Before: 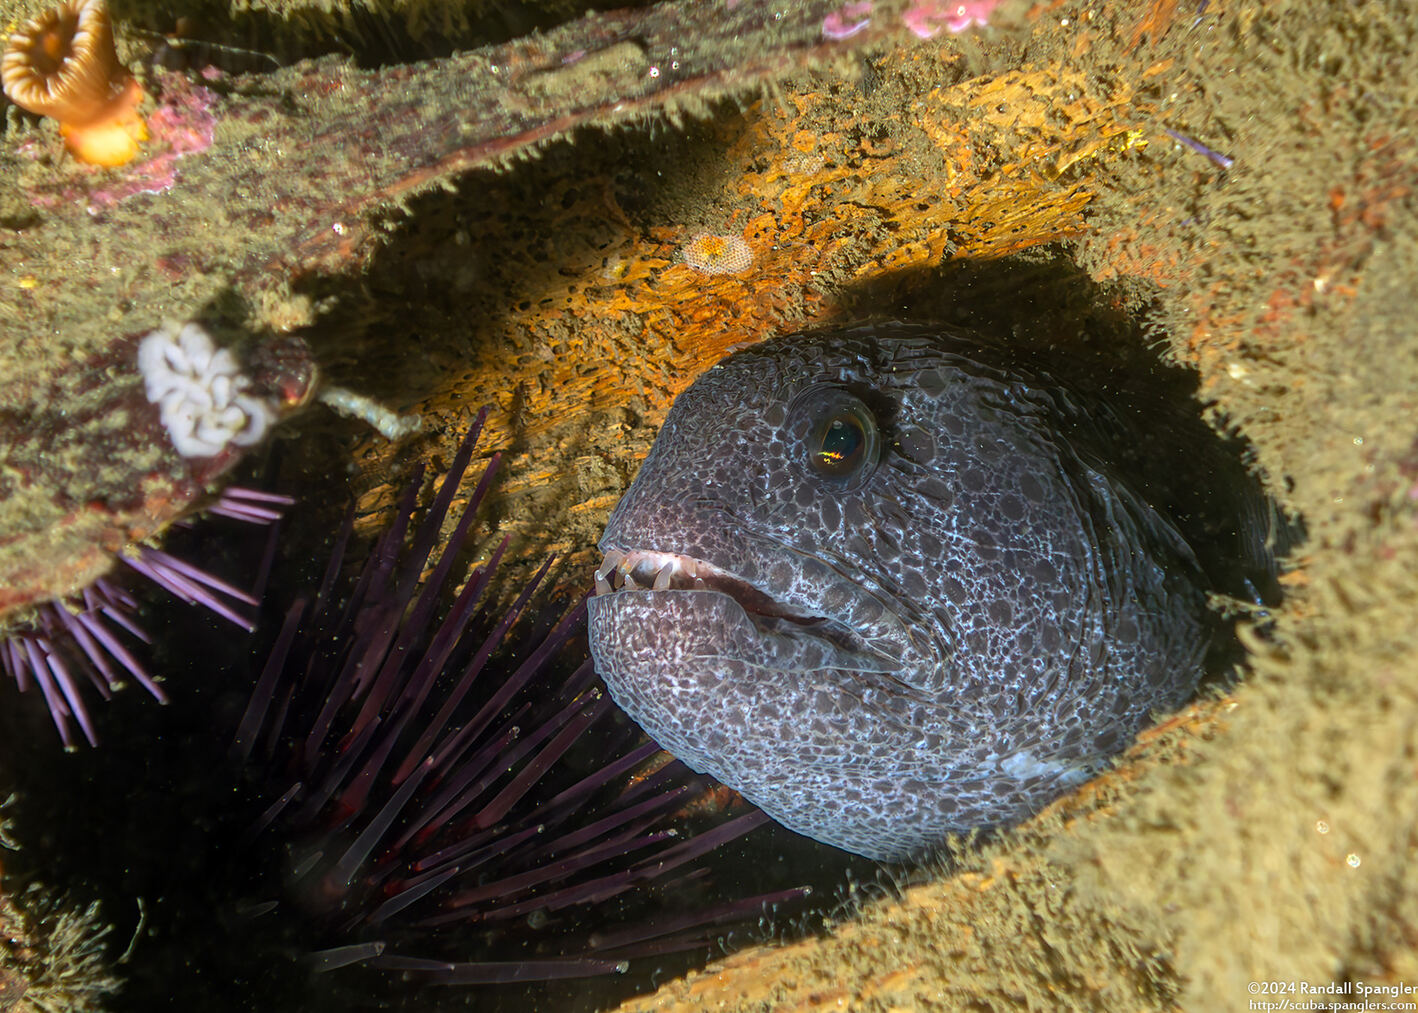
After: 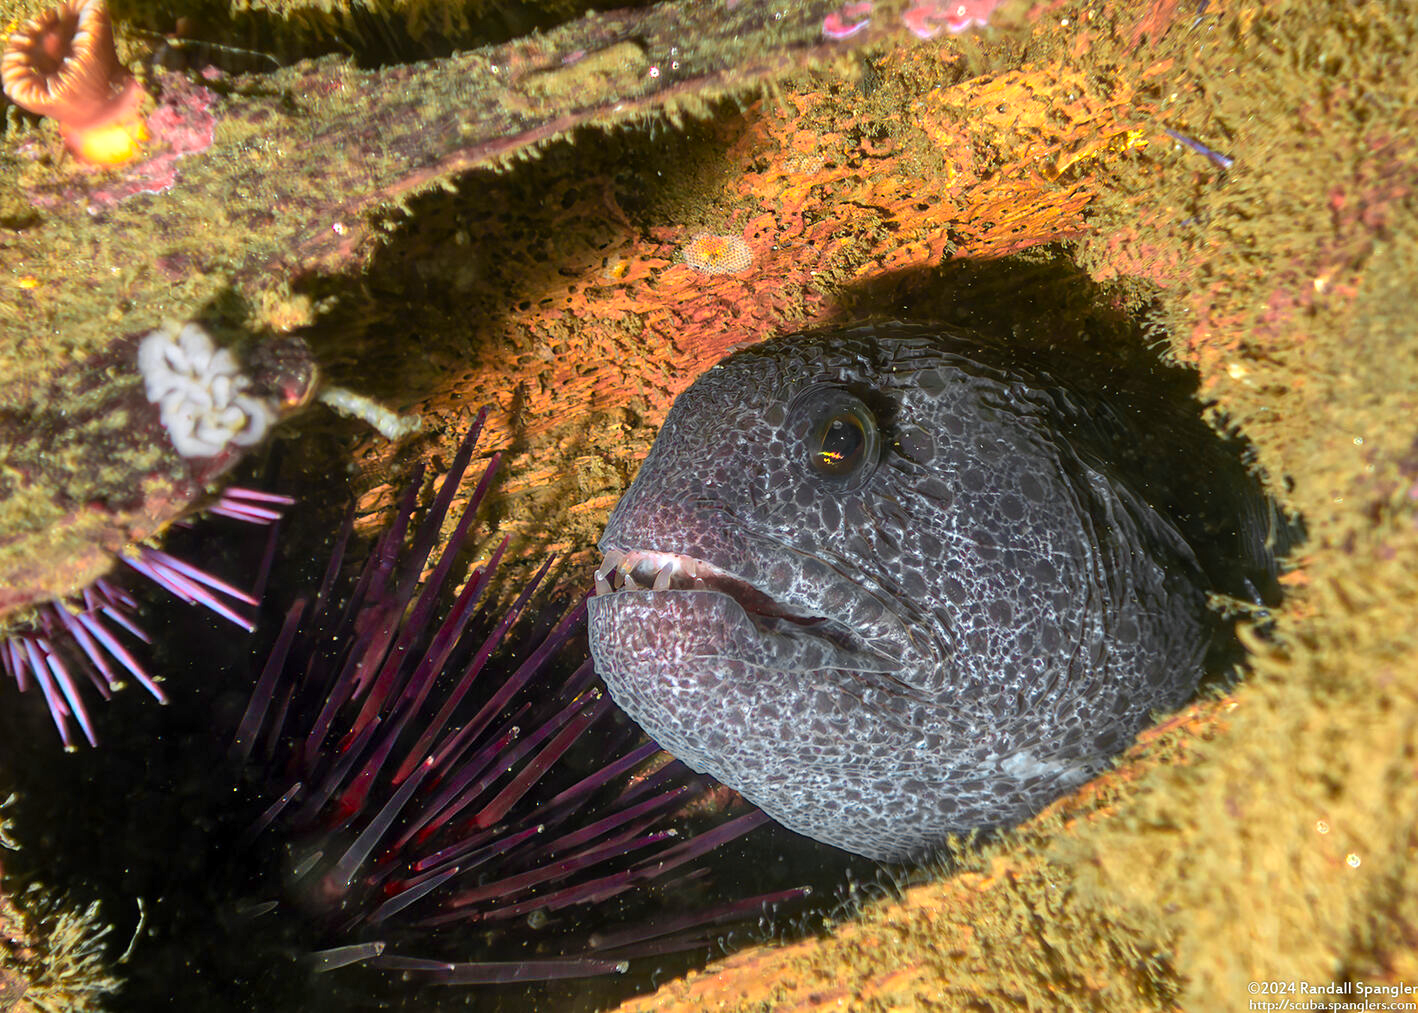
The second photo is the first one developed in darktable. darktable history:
shadows and highlights: soften with gaussian
color zones: curves: ch0 [(0.257, 0.558) (0.75, 0.565)]; ch1 [(0.004, 0.857) (0.14, 0.416) (0.257, 0.695) (0.442, 0.032) (0.736, 0.266) (0.891, 0.741)]; ch2 [(0, 0.623) (0.112, 0.436) (0.271, 0.474) (0.516, 0.64) (0.743, 0.286)]
